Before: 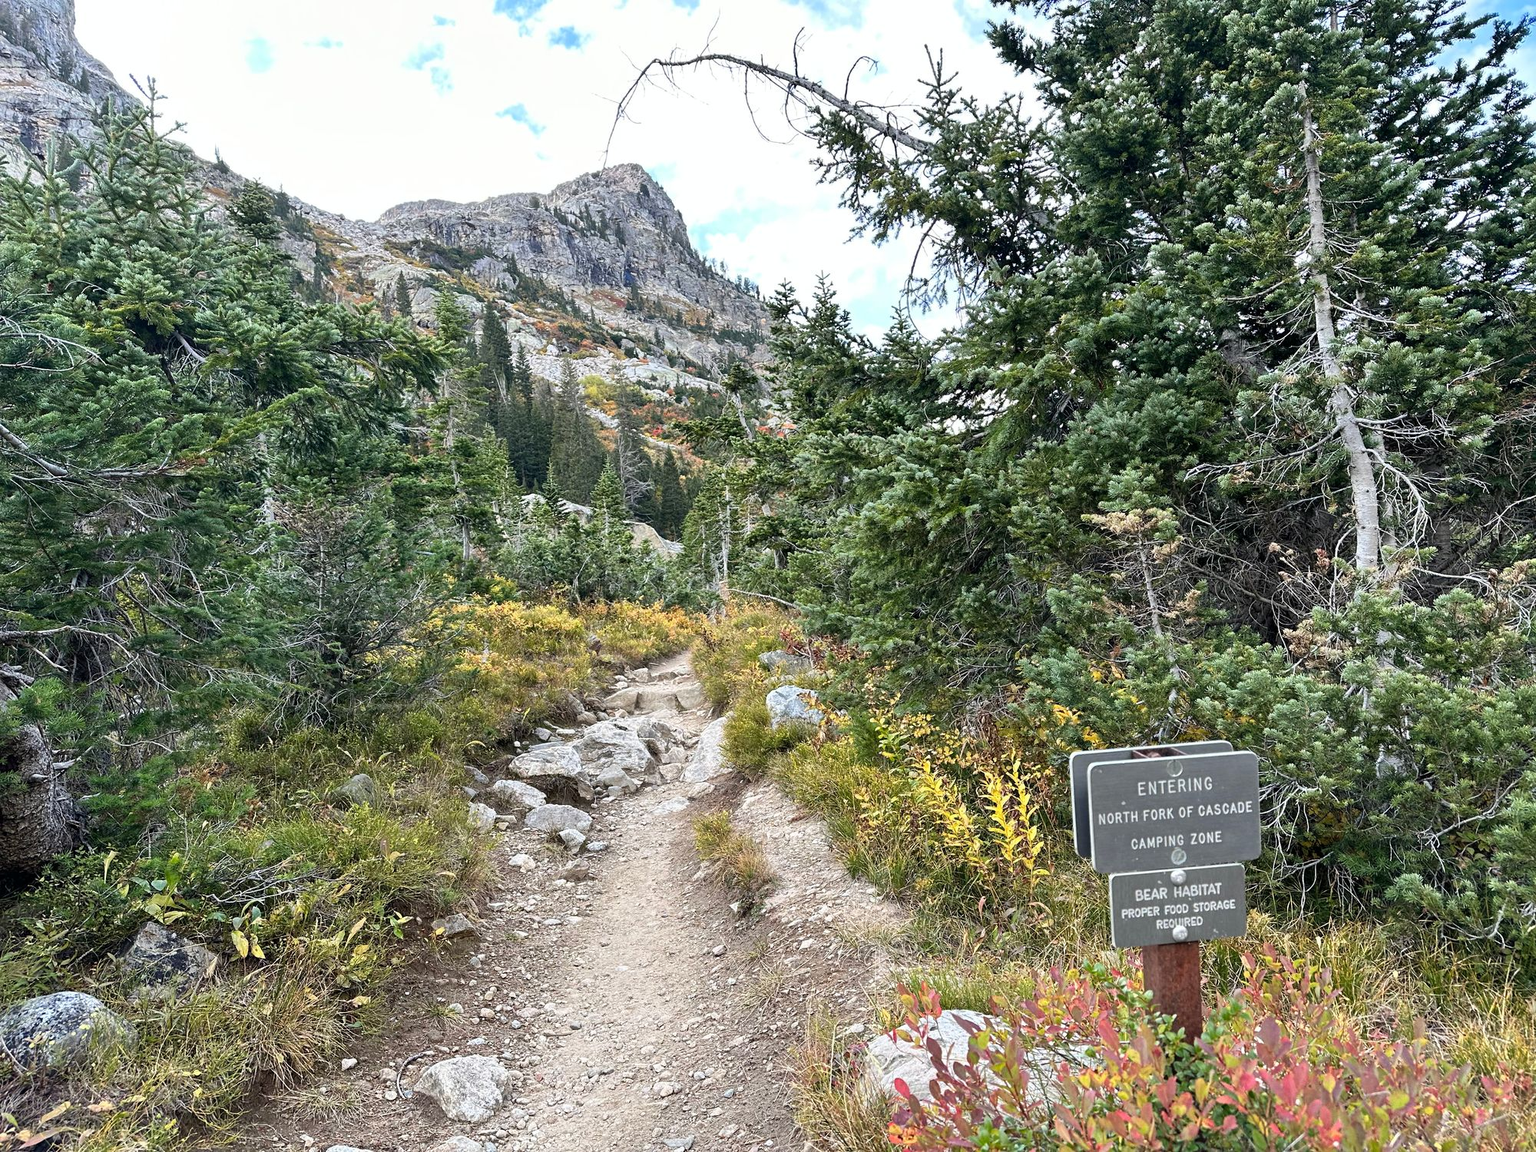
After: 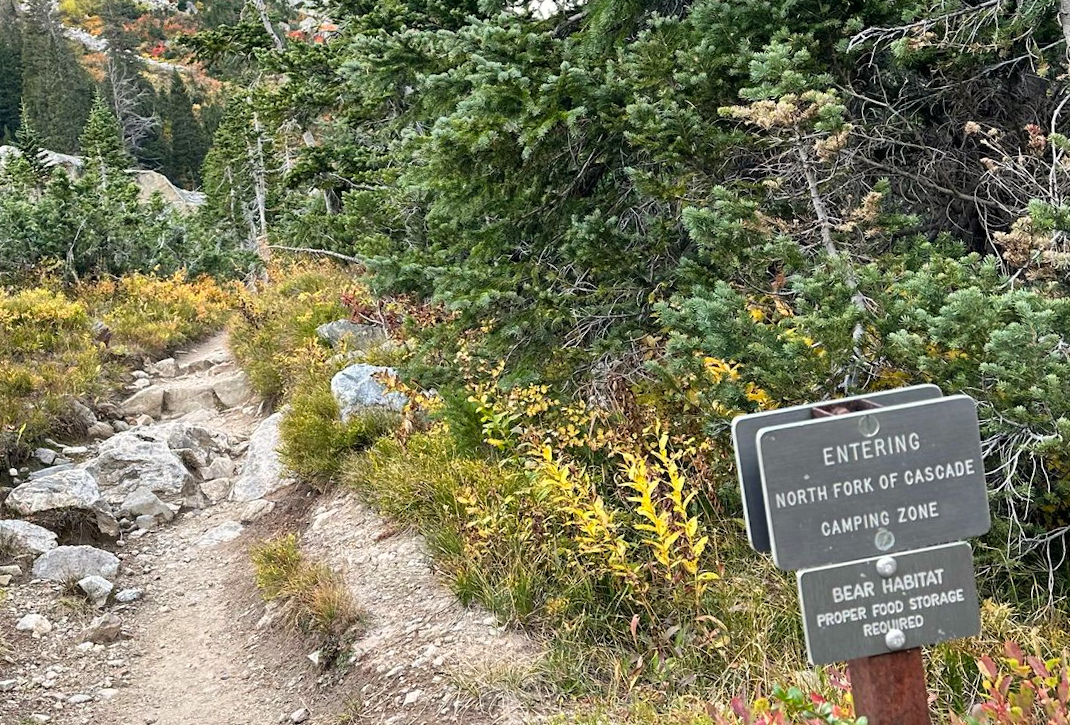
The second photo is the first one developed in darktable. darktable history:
tone equalizer: on, module defaults
white balance: red 1.009, blue 0.985
rotate and perspective: rotation -5.2°, automatic cropping off
crop: left 35.03%, top 36.625%, right 14.663%, bottom 20.057%
color correction: saturation 1.1
